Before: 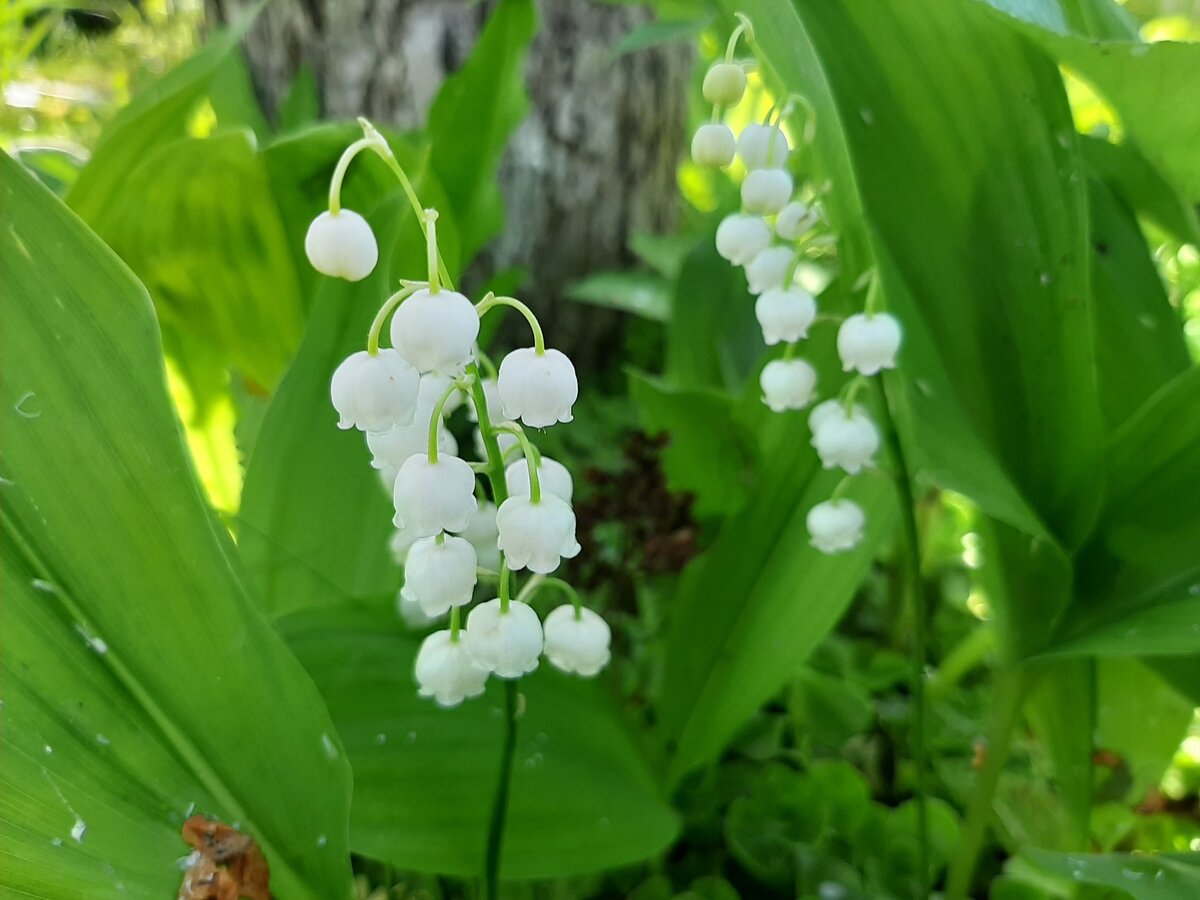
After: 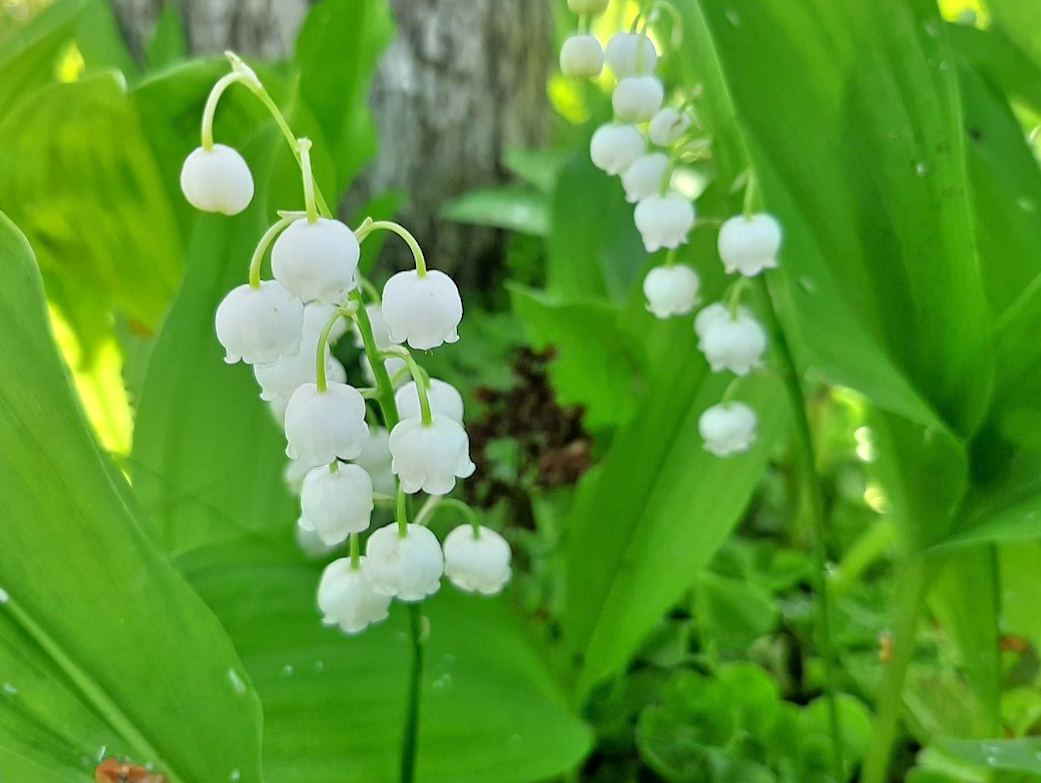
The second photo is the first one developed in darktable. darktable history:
crop and rotate: angle 3.67°, left 5.957%, top 5.71%
tone equalizer: -7 EV 0.158 EV, -6 EV 0.605 EV, -5 EV 1.12 EV, -4 EV 1.37 EV, -3 EV 1.15 EV, -2 EV 0.6 EV, -1 EV 0.166 EV
